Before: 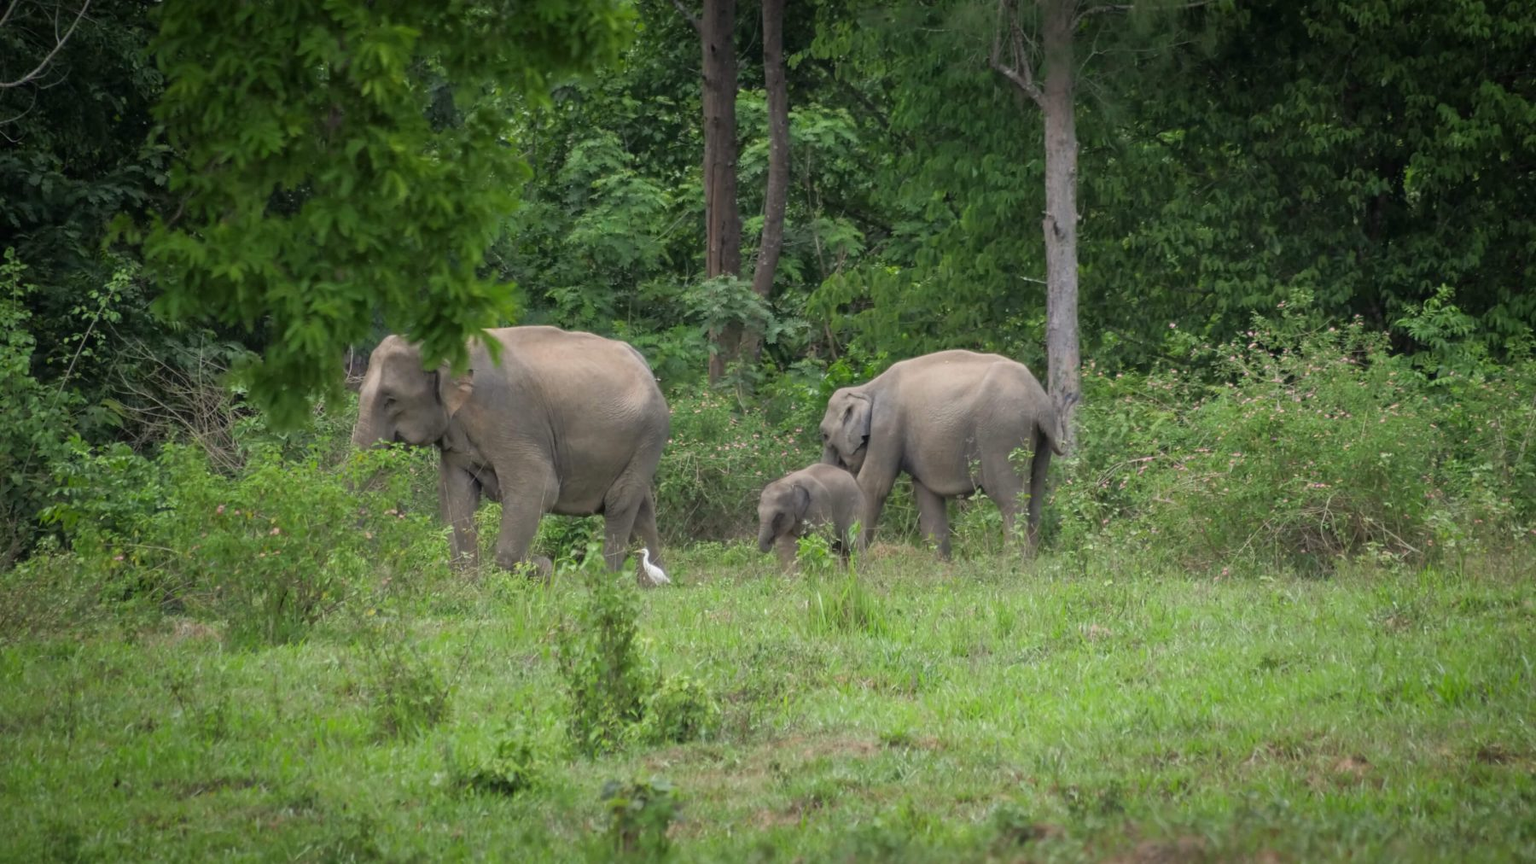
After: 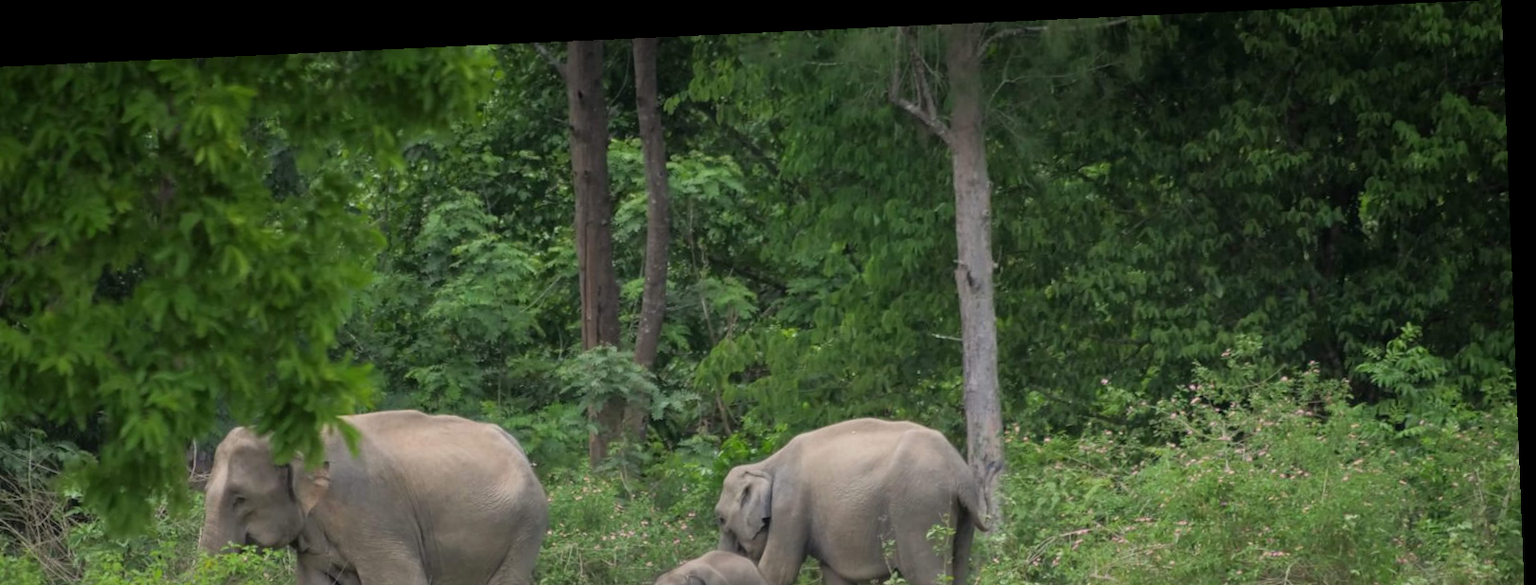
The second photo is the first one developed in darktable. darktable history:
crop and rotate: left 11.812%, bottom 42.776%
rotate and perspective: rotation -2.22°, lens shift (horizontal) -0.022, automatic cropping off
